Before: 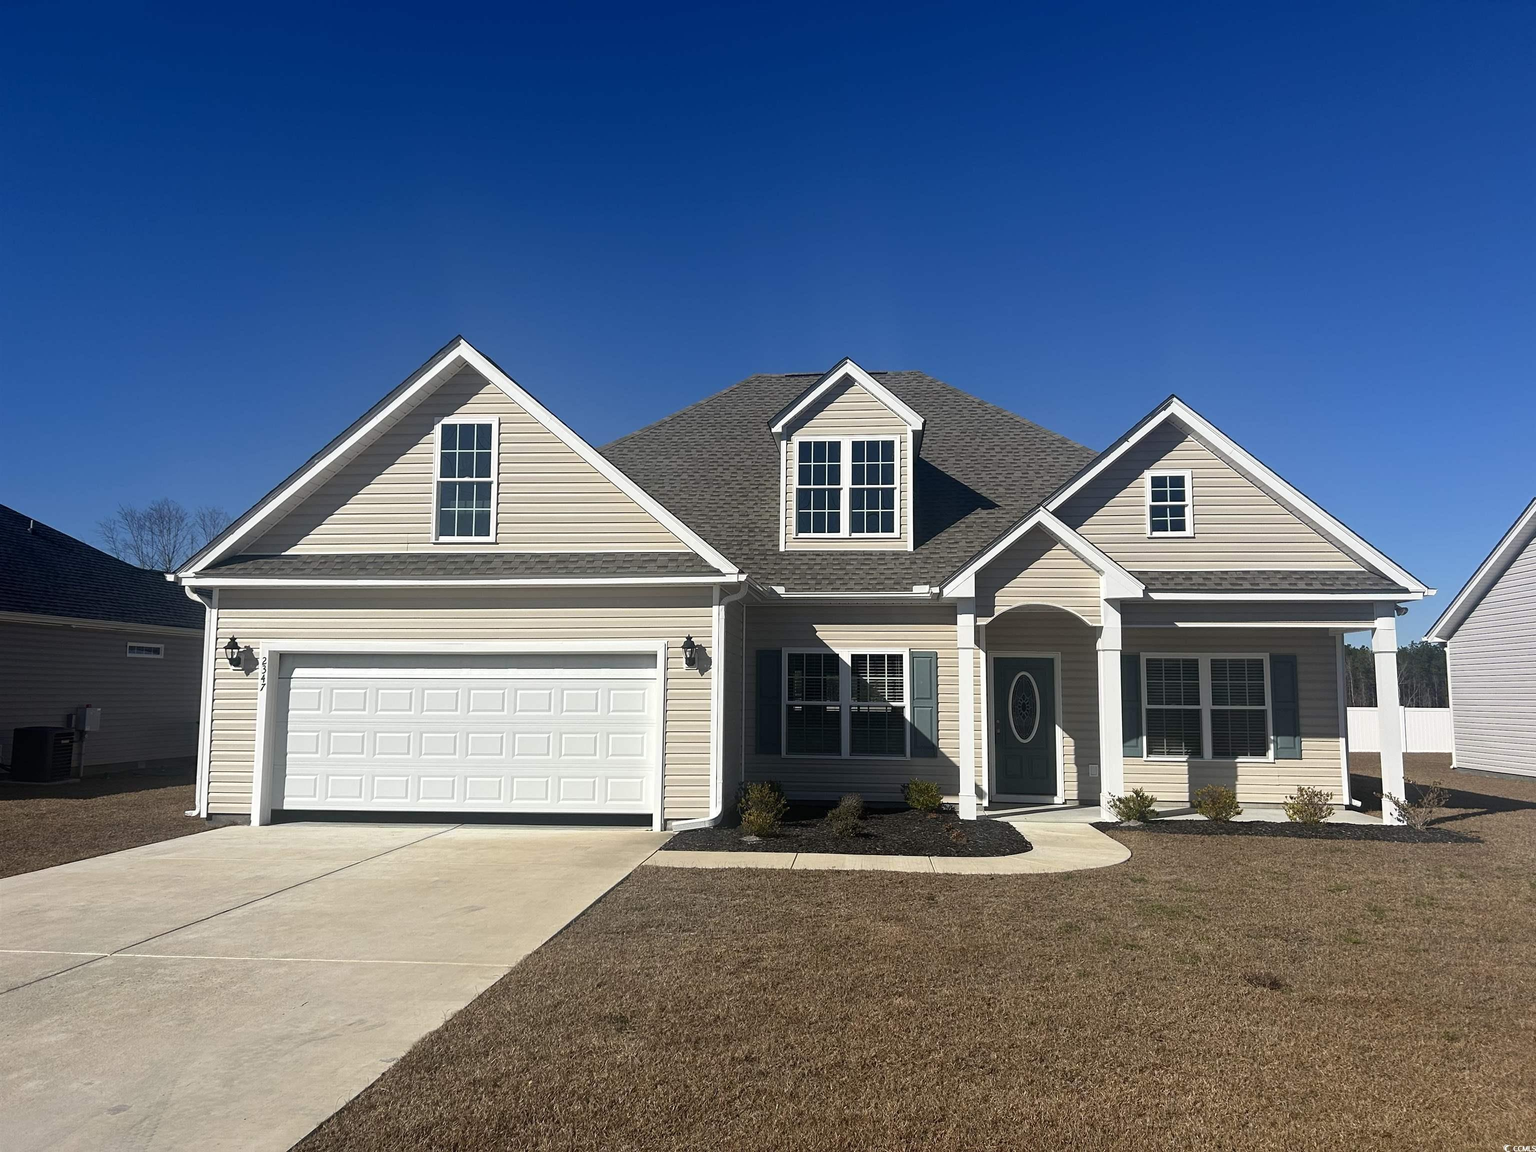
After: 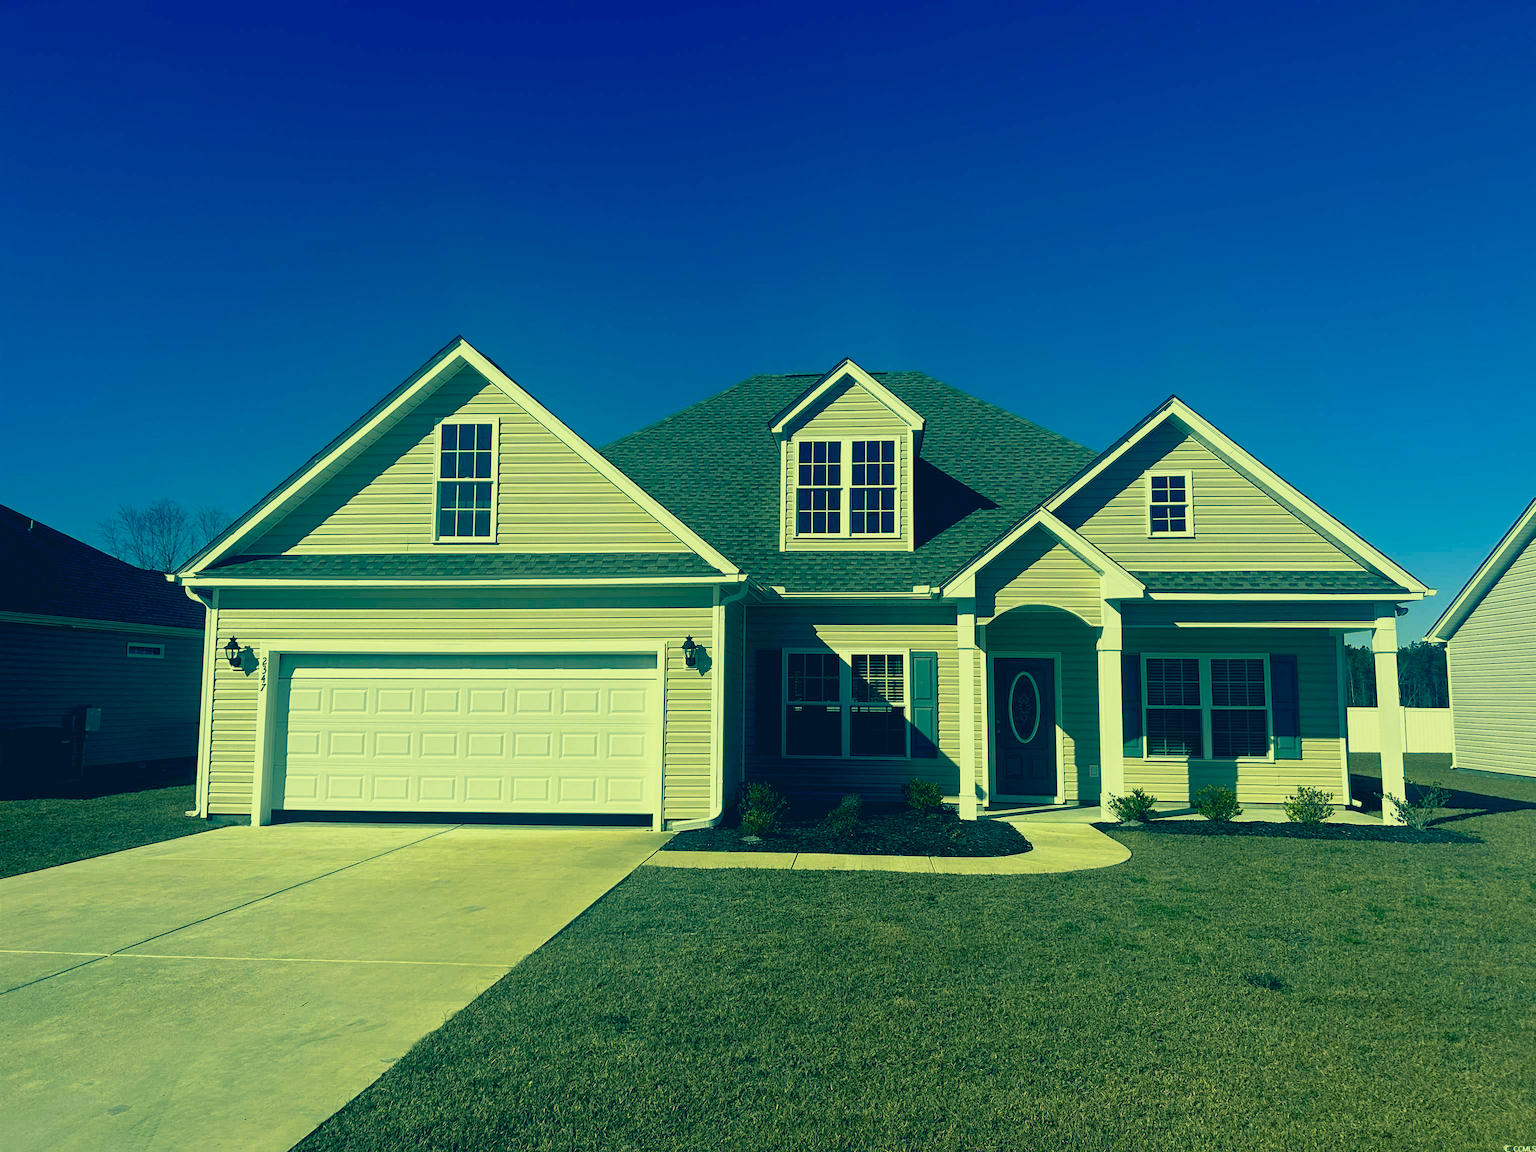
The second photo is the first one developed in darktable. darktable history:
color zones: curves: ch0 [(0, 0.465) (0.092, 0.596) (0.289, 0.464) (0.429, 0.453) (0.571, 0.464) (0.714, 0.455) (0.857, 0.462) (1, 0.465)]
base curve: curves: ch0 [(0.017, 0) (0.425, 0.441) (0.844, 0.933) (1, 1)], preserve colors none
color correction: highlights a* -15.58, highlights b* 40, shadows a* -40, shadows b* -26.18
